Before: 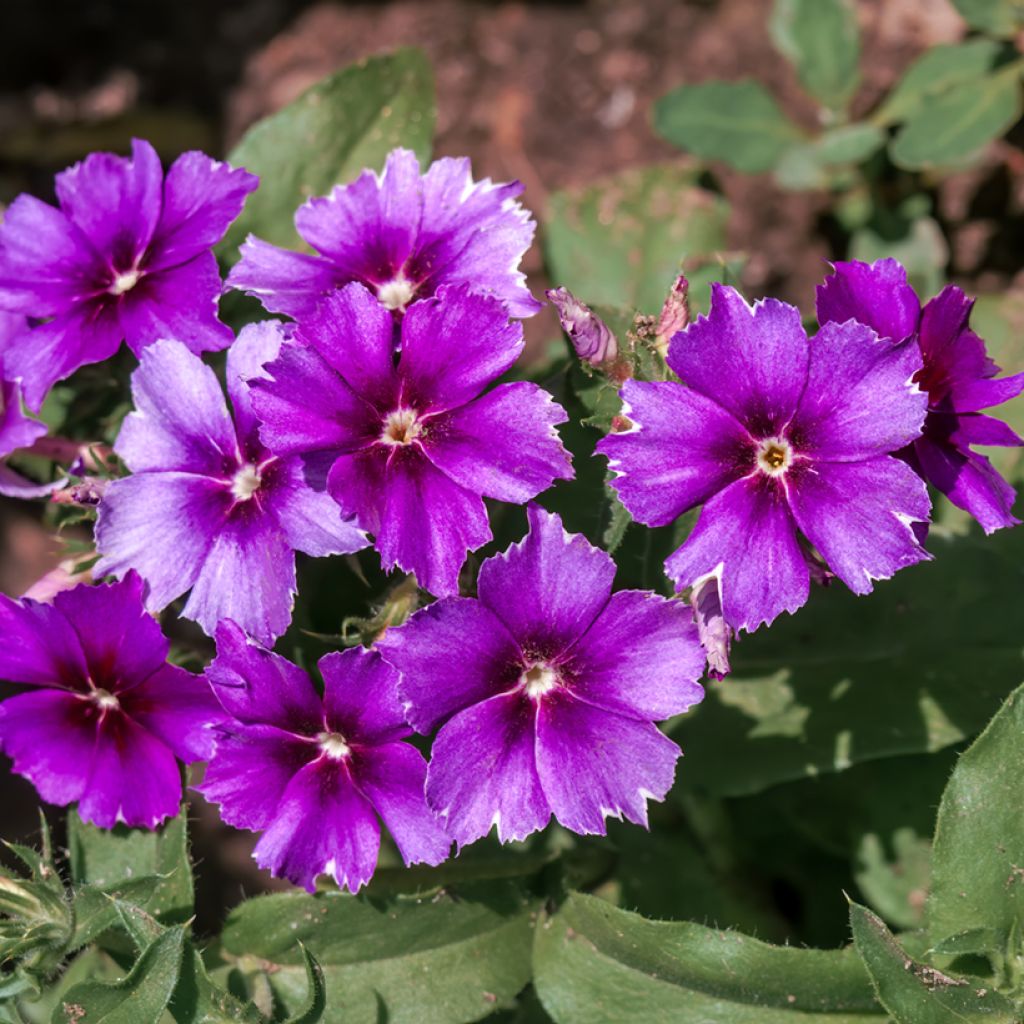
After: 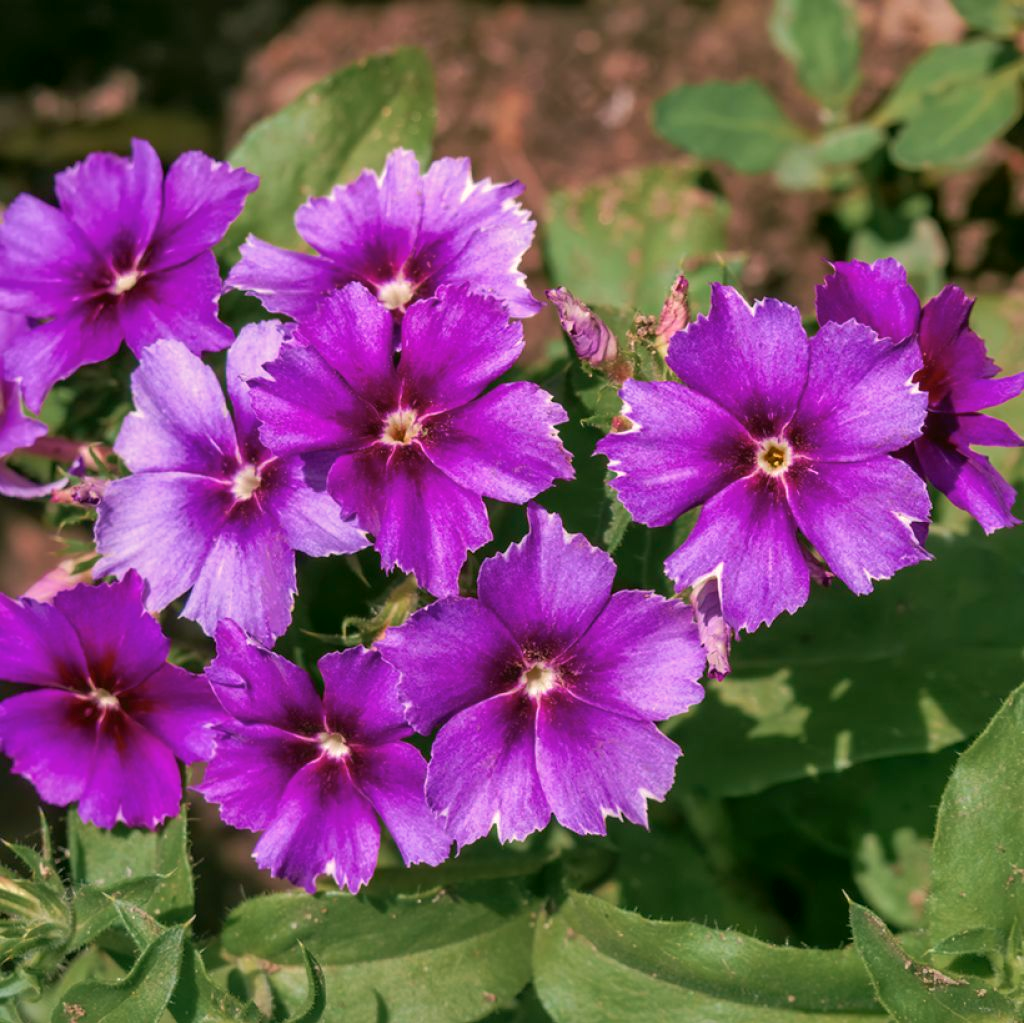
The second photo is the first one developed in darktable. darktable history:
crop: bottom 0.07%
shadows and highlights: on, module defaults
velvia: on, module defaults
color correction: highlights a* 4.13, highlights b* 4.93, shadows a* -7.46, shadows b* 4.71
